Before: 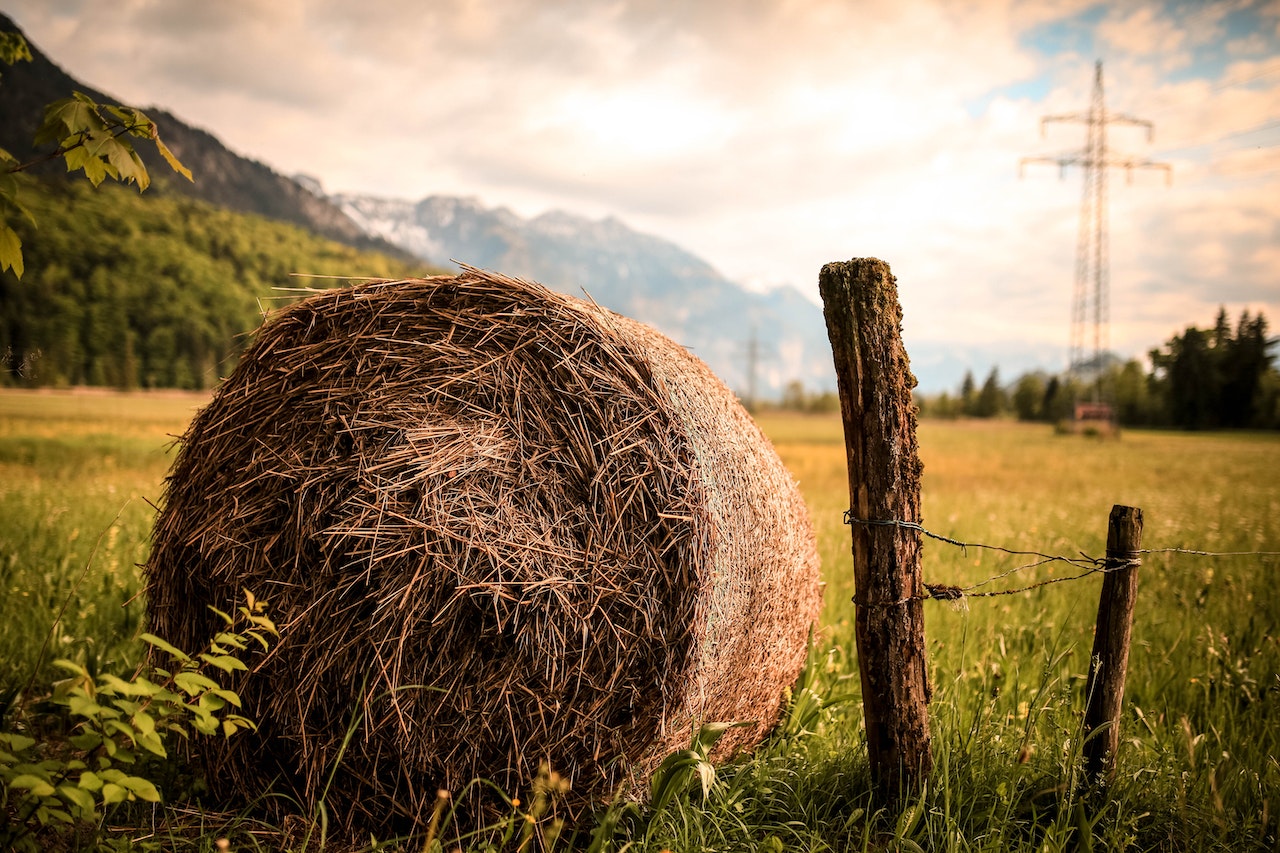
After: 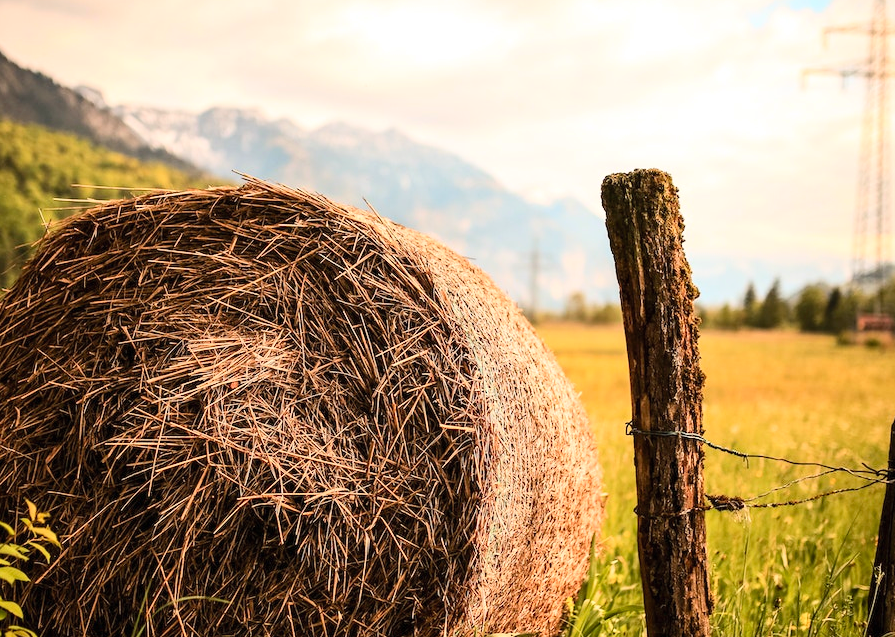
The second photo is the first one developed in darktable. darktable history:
crop and rotate: left 17.046%, top 10.659%, right 12.989%, bottom 14.553%
contrast brightness saturation: contrast 0.2, brightness 0.16, saturation 0.22
